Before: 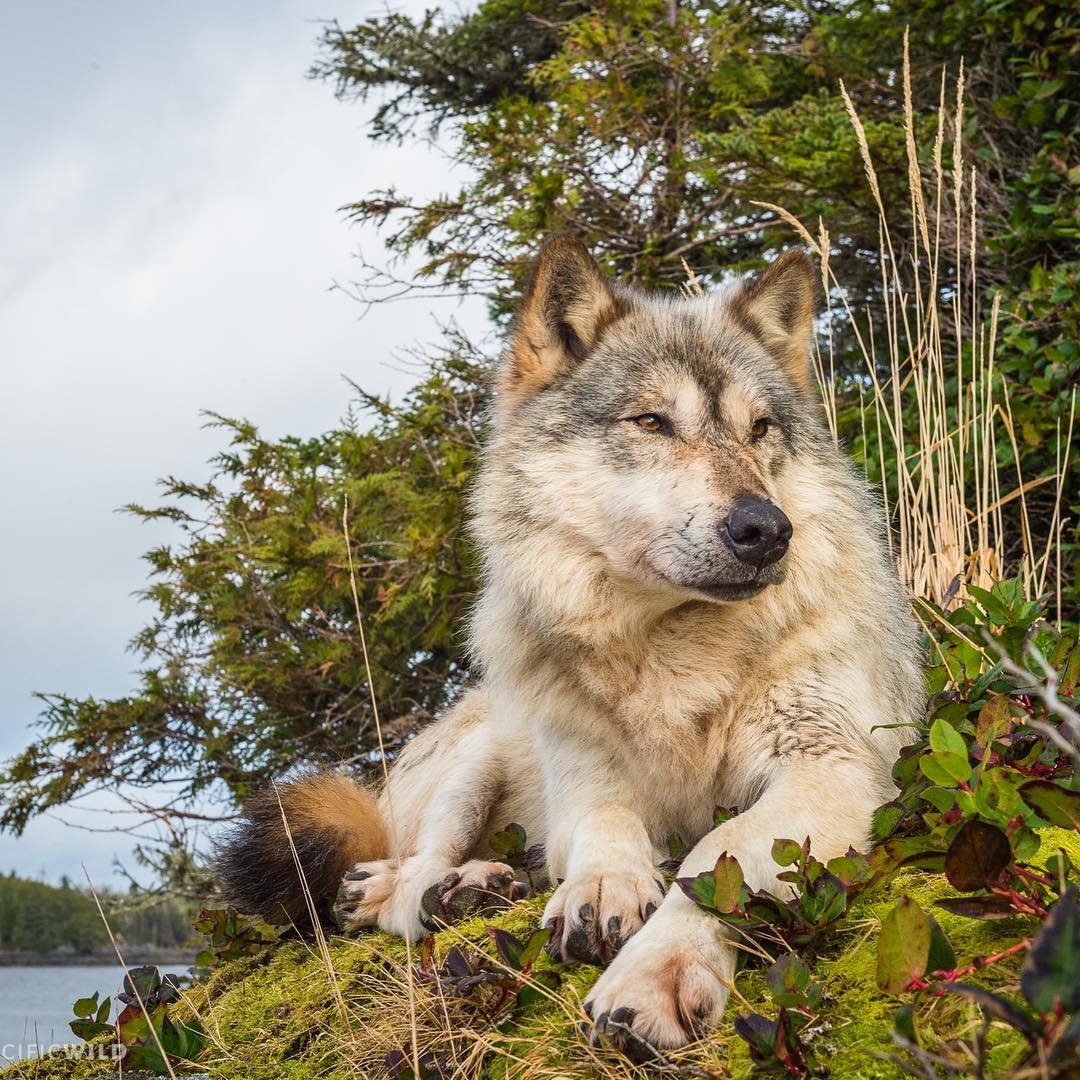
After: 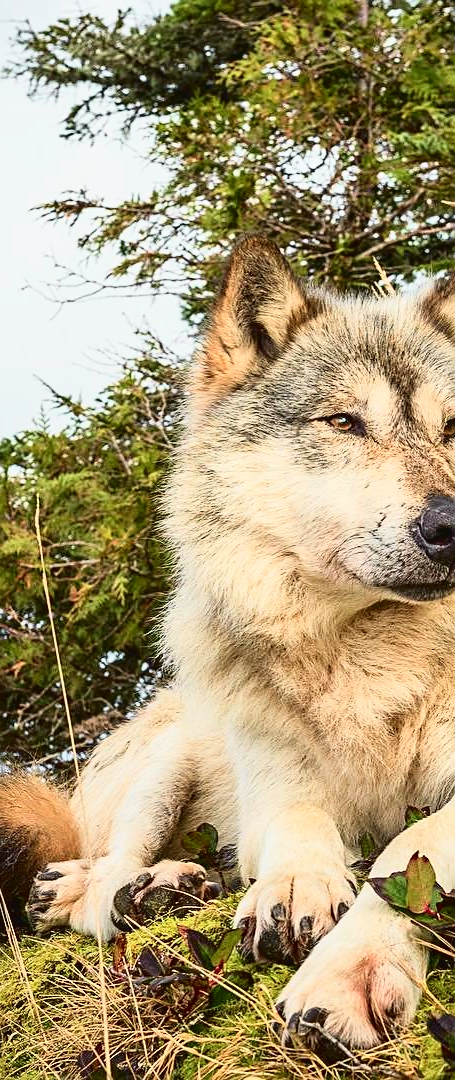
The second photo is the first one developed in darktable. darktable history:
sharpen: on, module defaults
crop: left 28.583%, right 29.231%
tone curve: curves: ch0 [(0.003, 0.032) (0.037, 0.037) (0.149, 0.117) (0.297, 0.318) (0.41, 0.48) (0.541, 0.649) (0.722, 0.857) (0.875, 0.946) (1, 0.98)]; ch1 [(0, 0) (0.305, 0.325) (0.453, 0.437) (0.482, 0.474) (0.501, 0.498) (0.506, 0.503) (0.559, 0.576) (0.6, 0.635) (0.656, 0.707) (1, 1)]; ch2 [(0, 0) (0.323, 0.277) (0.408, 0.399) (0.45, 0.48) (0.499, 0.502) (0.515, 0.532) (0.573, 0.602) (0.653, 0.675) (0.75, 0.756) (1, 1)], color space Lab, independent channels, preserve colors none
